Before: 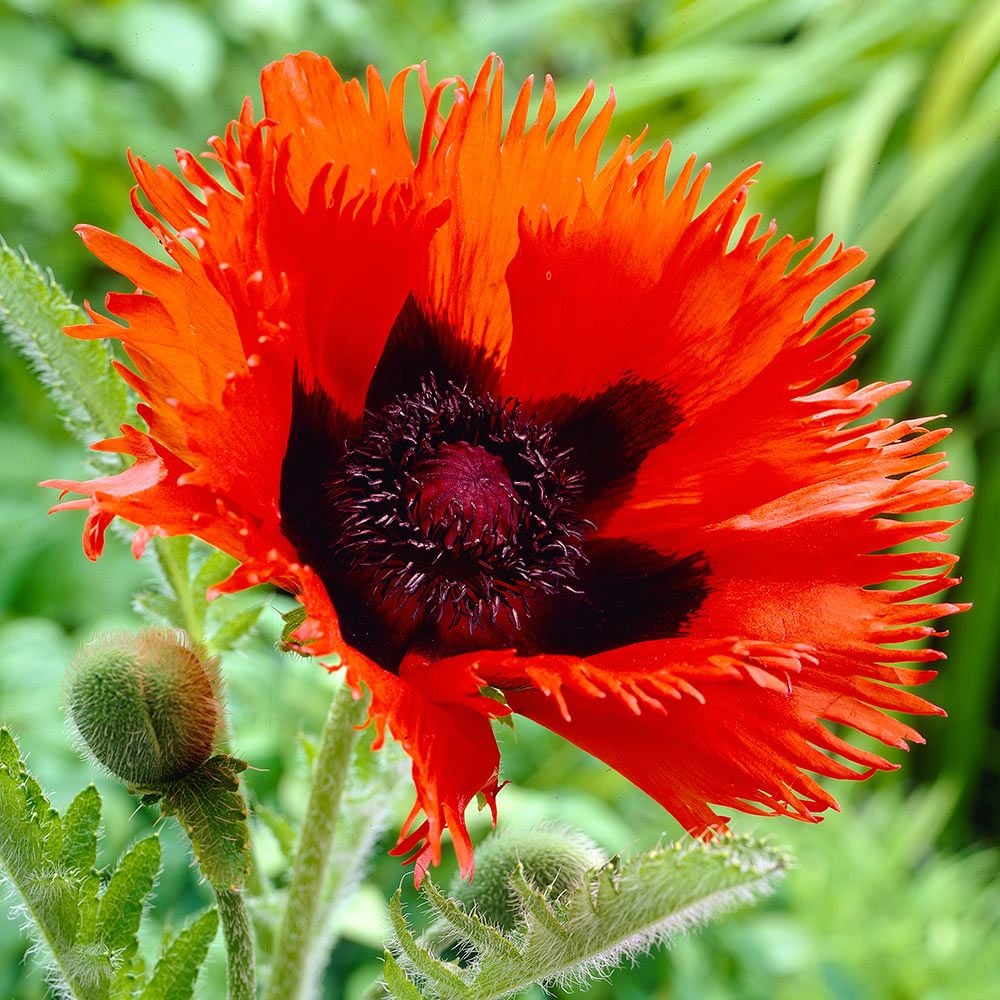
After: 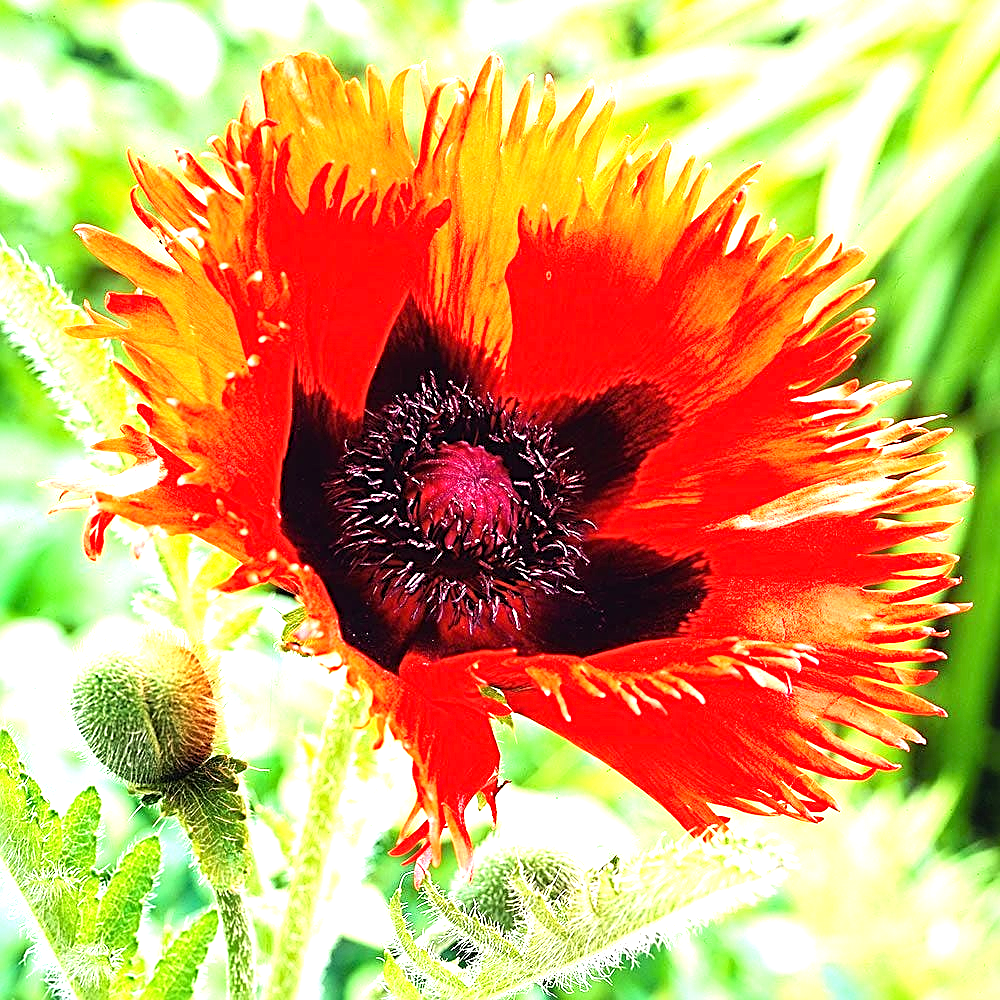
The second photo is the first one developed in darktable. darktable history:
exposure: black level correction 0, exposure 1.199 EV, compensate highlight preservation false
levels: levels [0, 0.498, 0.996]
sharpen: radius 2.55, amount 0.649
tone equalizer: -8 EV -0.733 EV, -7 EV -0.687 EV, -6 EV -0.596 EV, -5 EV -0.379 EV, -3 EV 0.395 EV, -2 EV 0.6 EV, -1 EV 0.682 EV, +0 EV 0.751 EV
